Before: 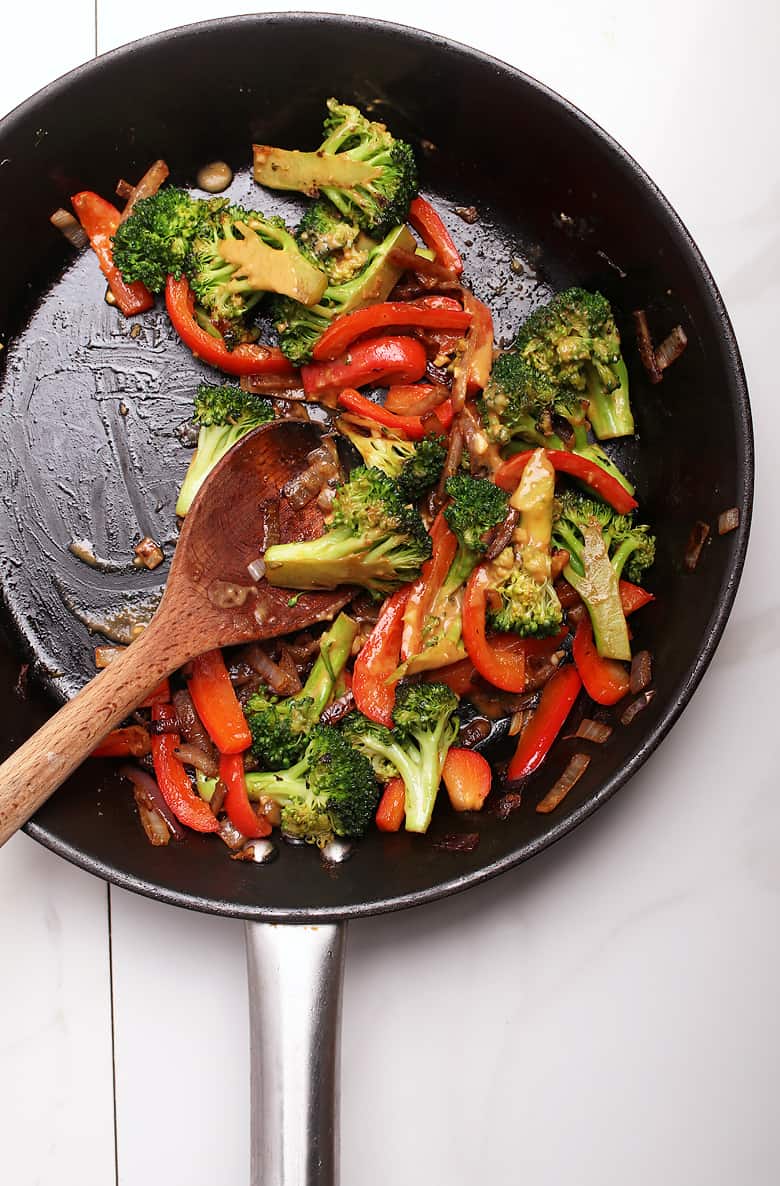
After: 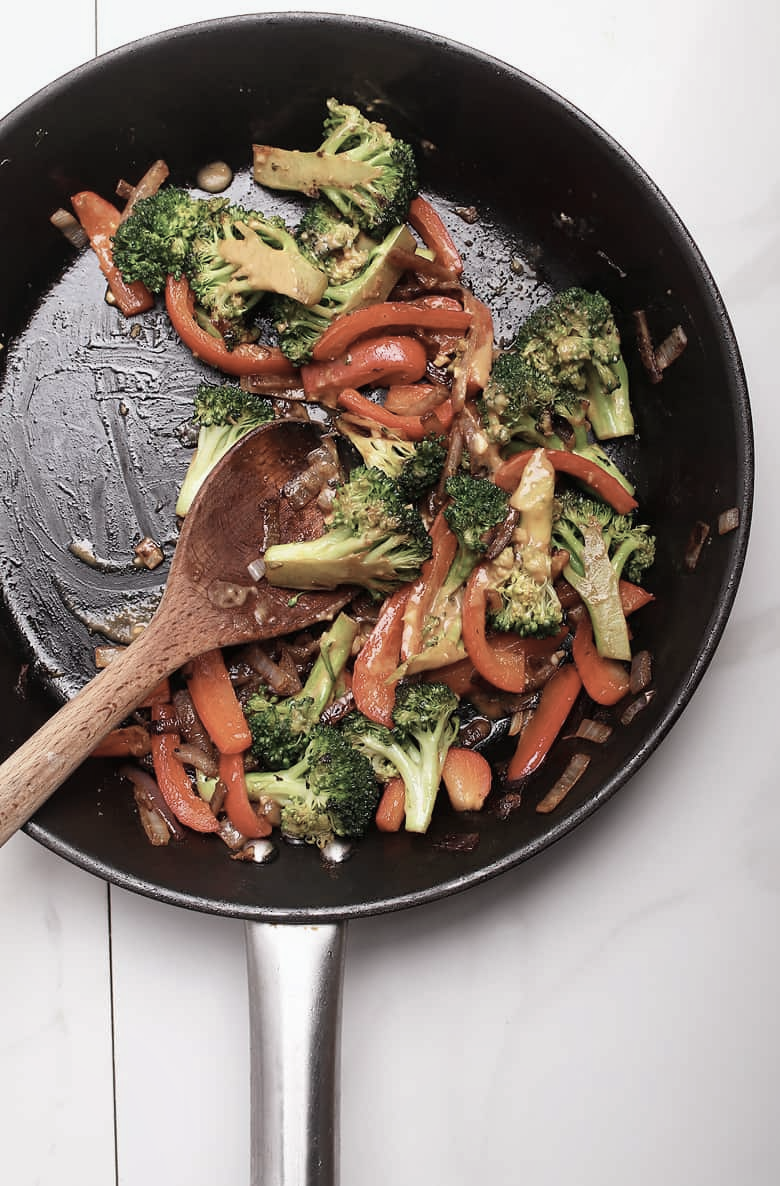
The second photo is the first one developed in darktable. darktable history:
local contrast: mode bilateral grid, contrast 19, coarseness 51, detail 128%, midtone range 0.2
contrast brightness saturation: contrast -0.052, saturation -0.409
